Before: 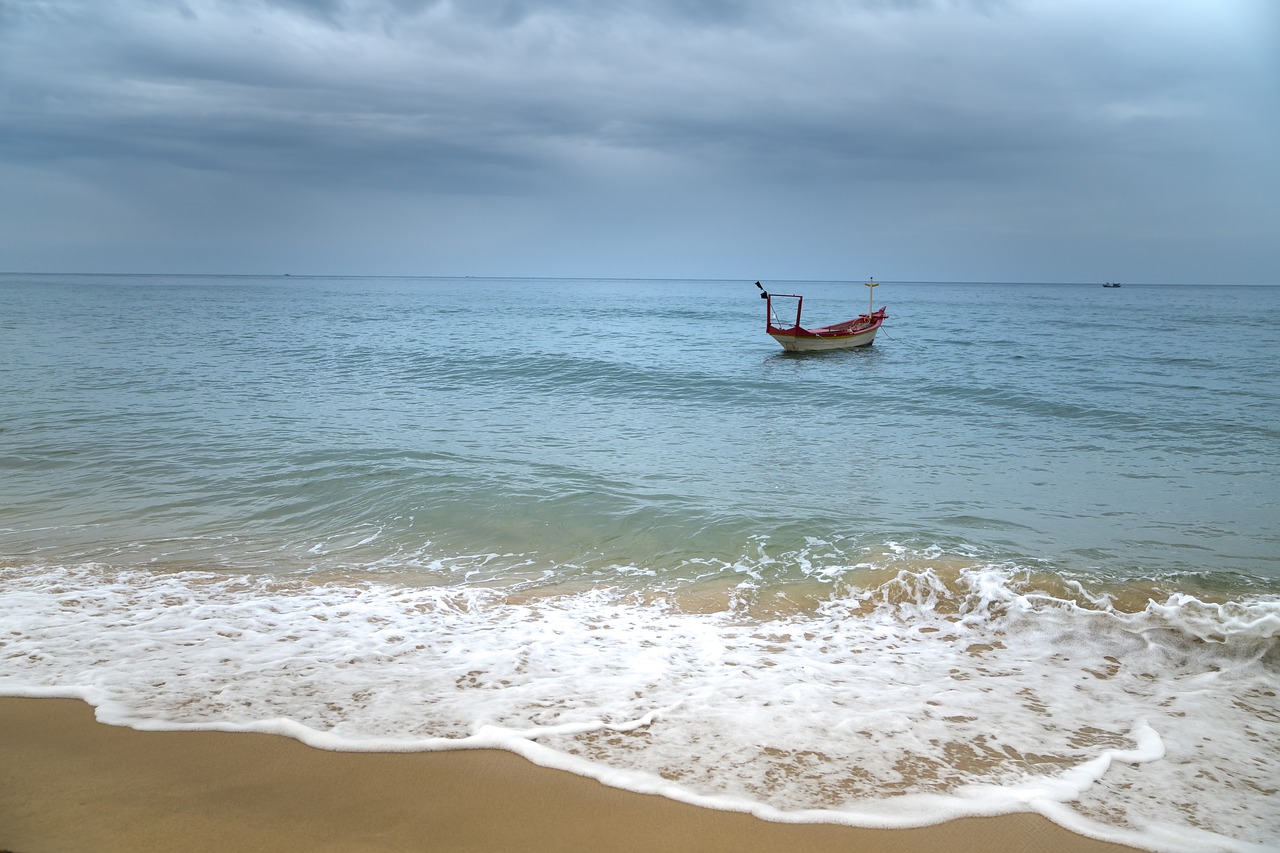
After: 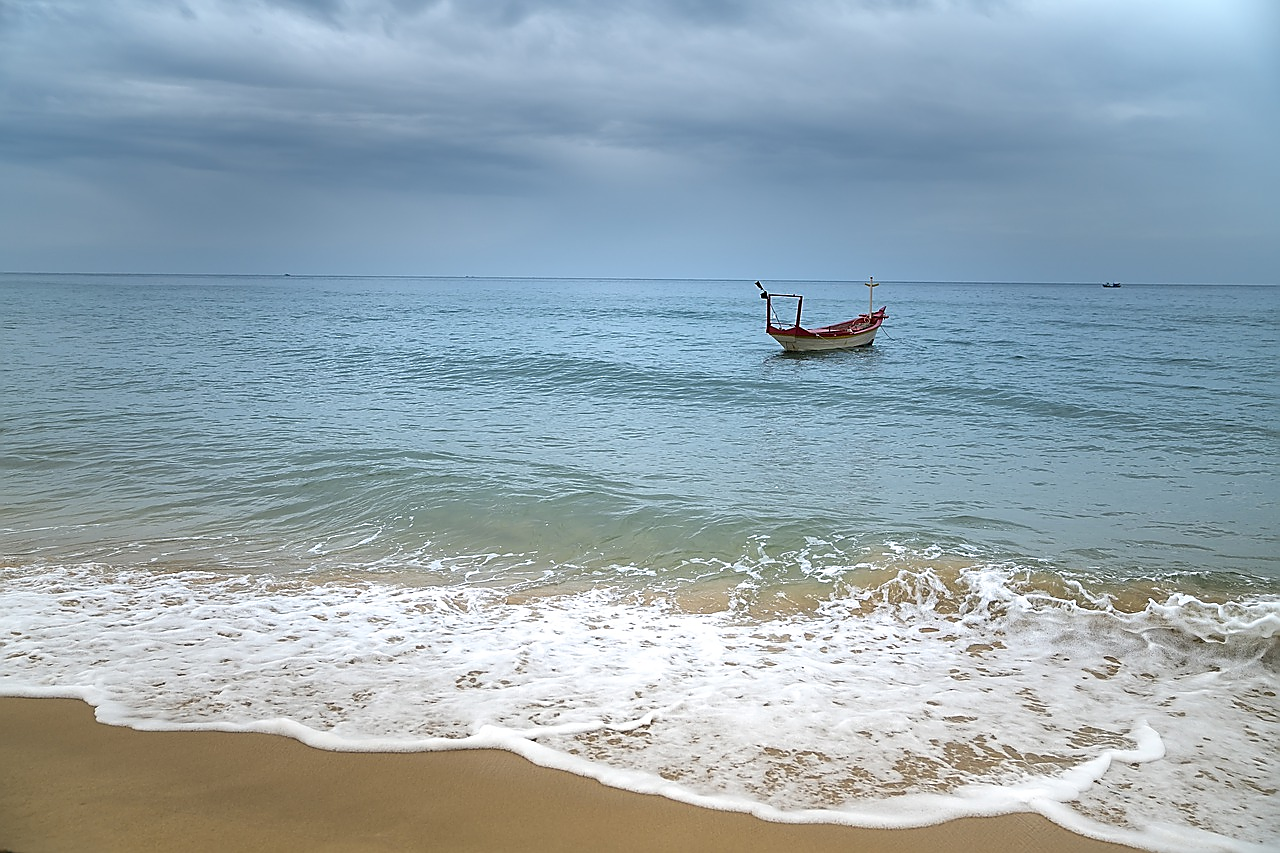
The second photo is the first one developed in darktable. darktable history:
sharpen: radius 1.387, amount 1.261, threshold 0.789
